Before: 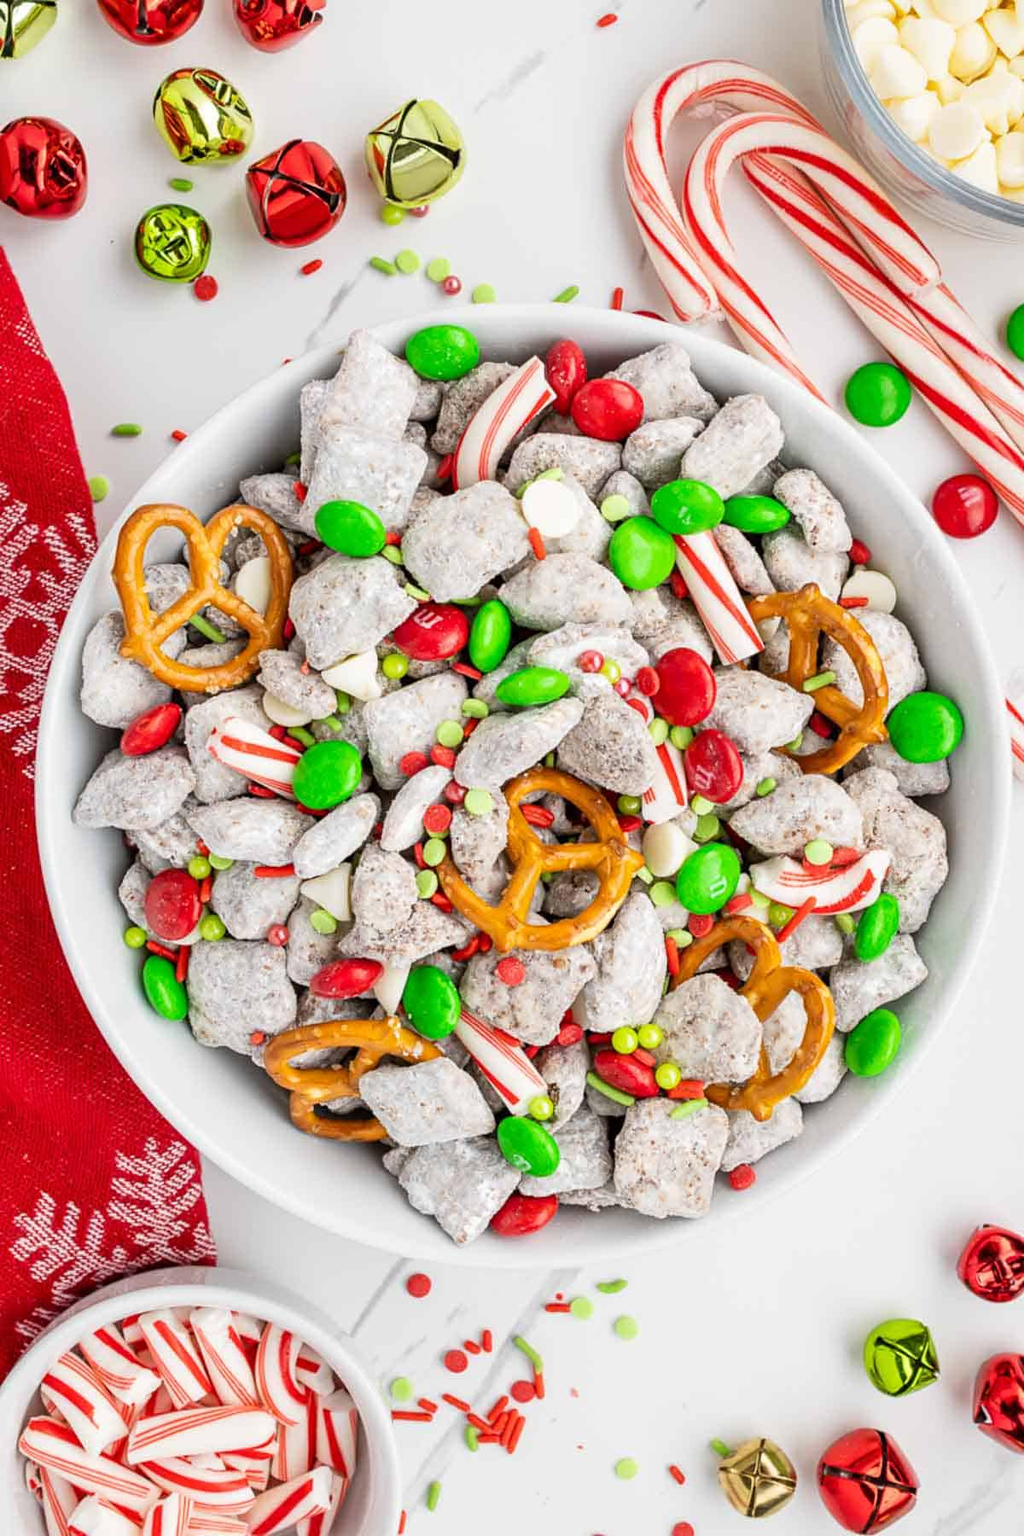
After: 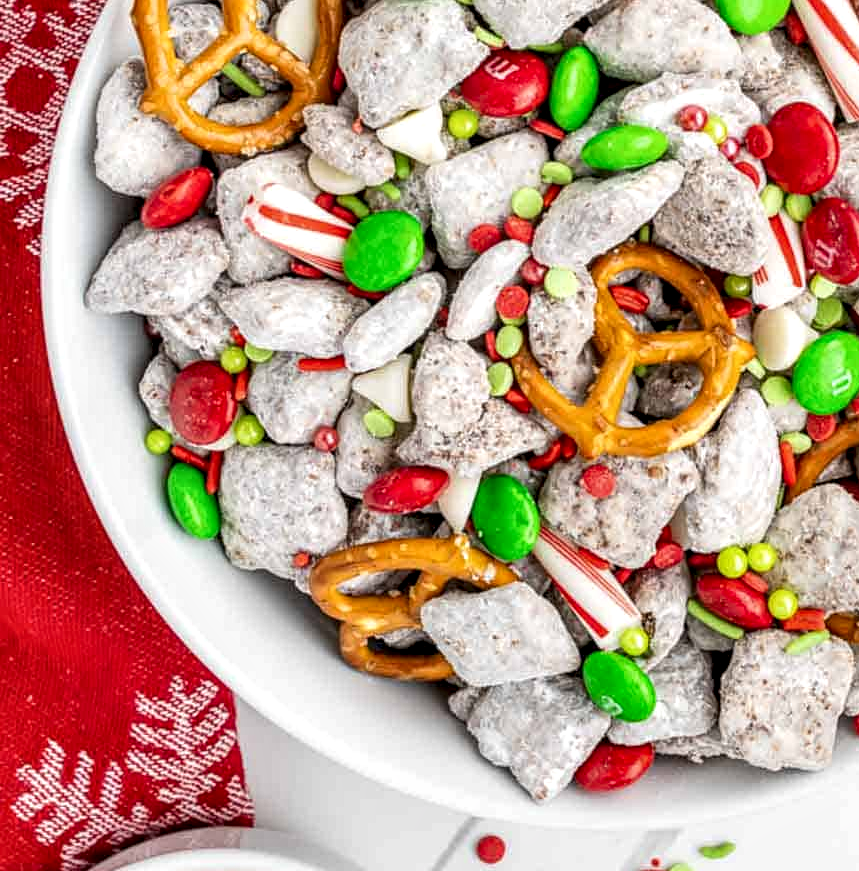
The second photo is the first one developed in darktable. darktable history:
crop: top 36.541%, right 28.346%, bottom 15.028%
local contrast: detail 150%
